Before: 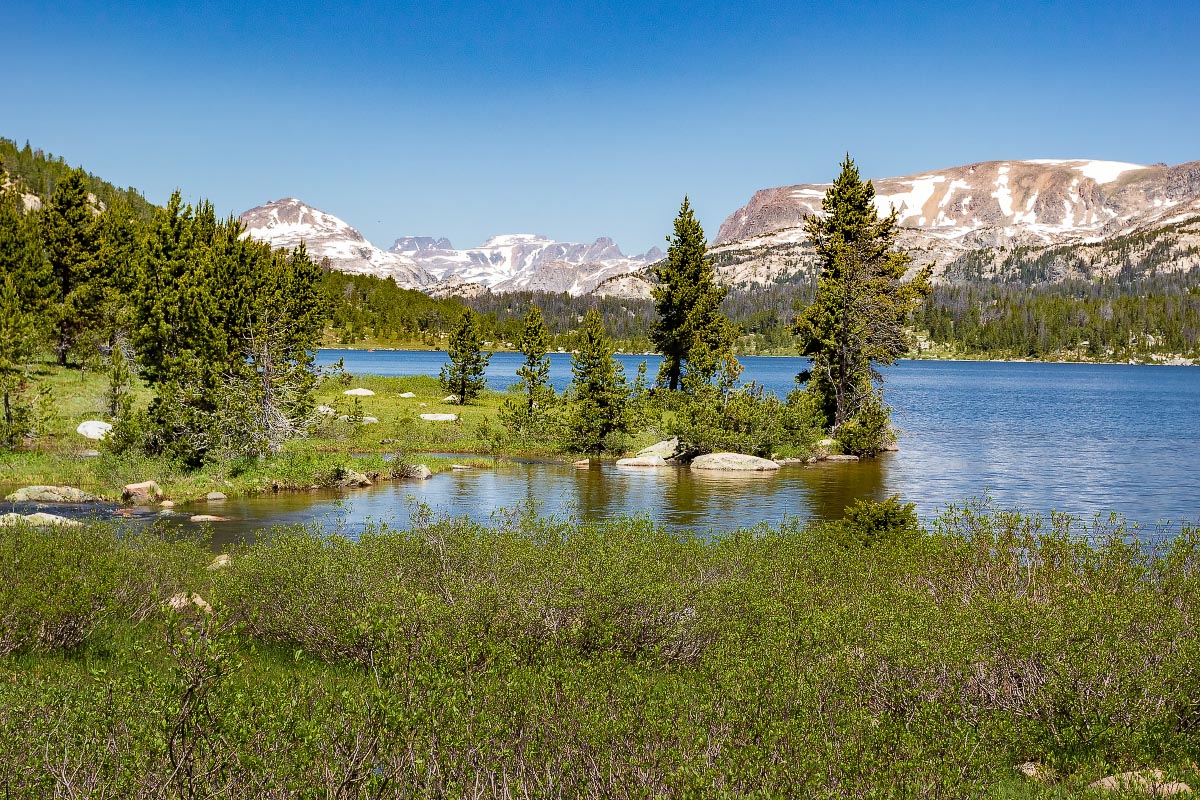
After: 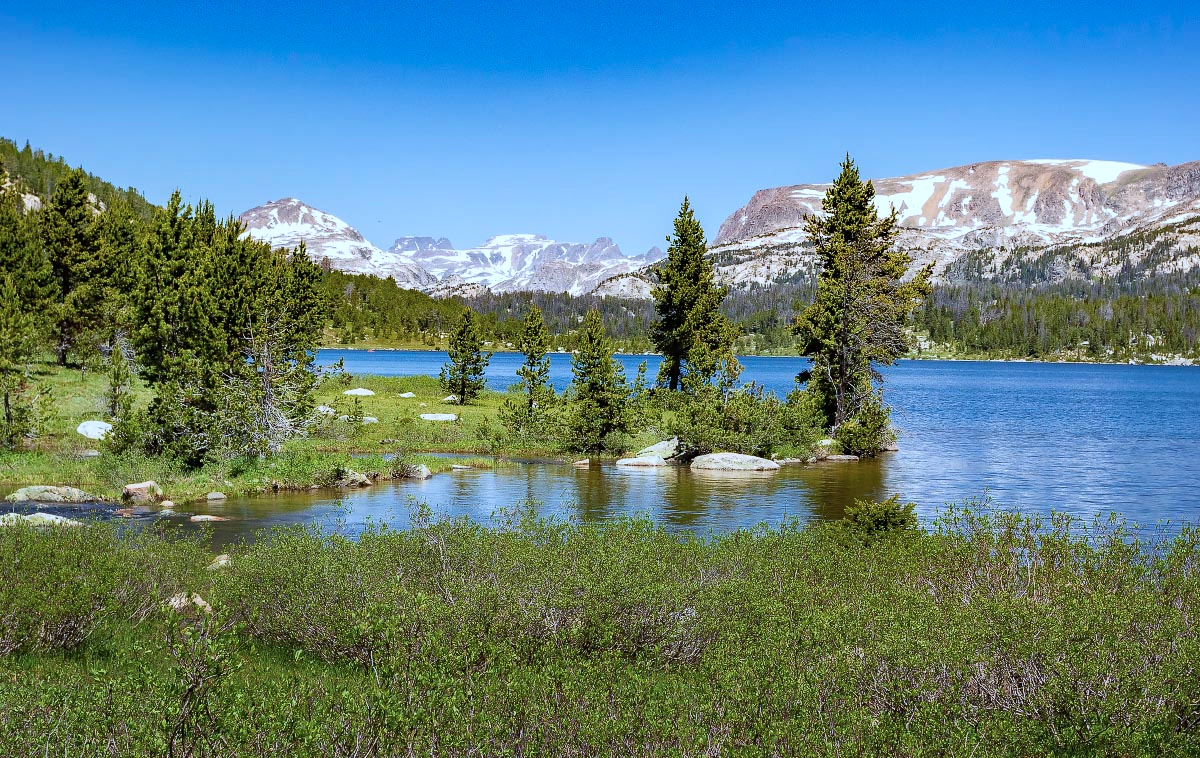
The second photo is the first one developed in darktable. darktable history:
color calibration: x 0.381, y 0.391, temperature 4087.44 K
crop and rotate: top 0.002%, bottom 5.195%
